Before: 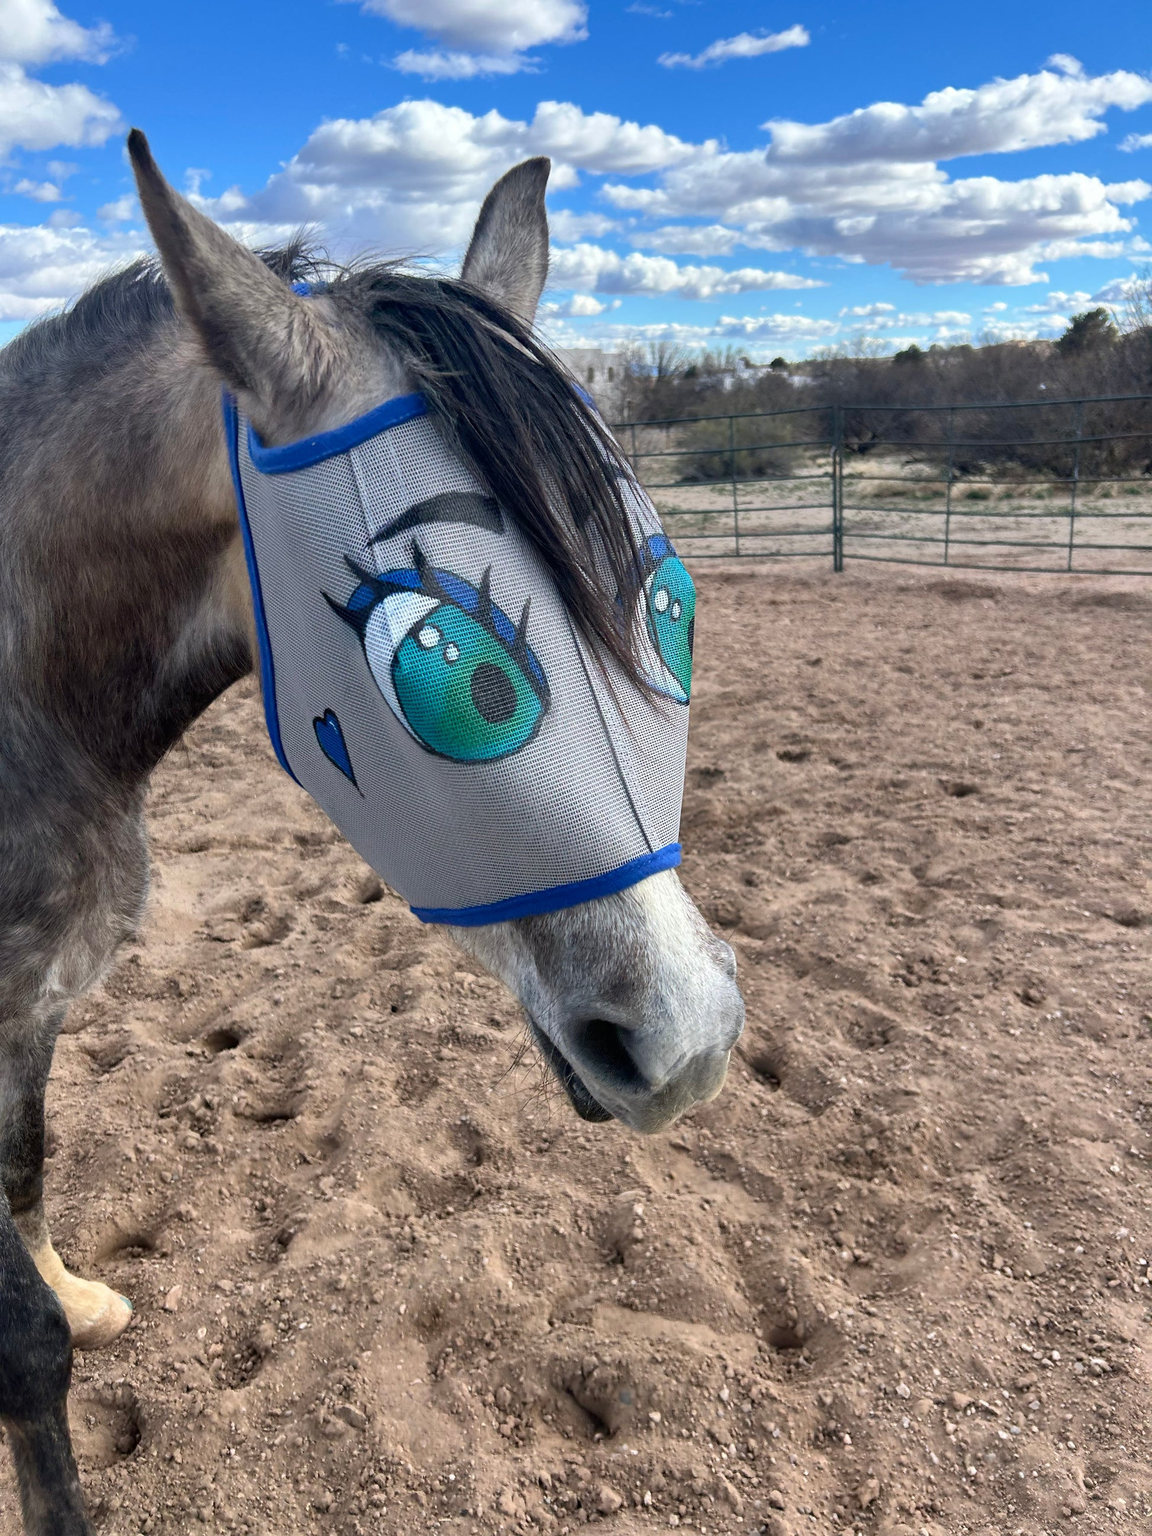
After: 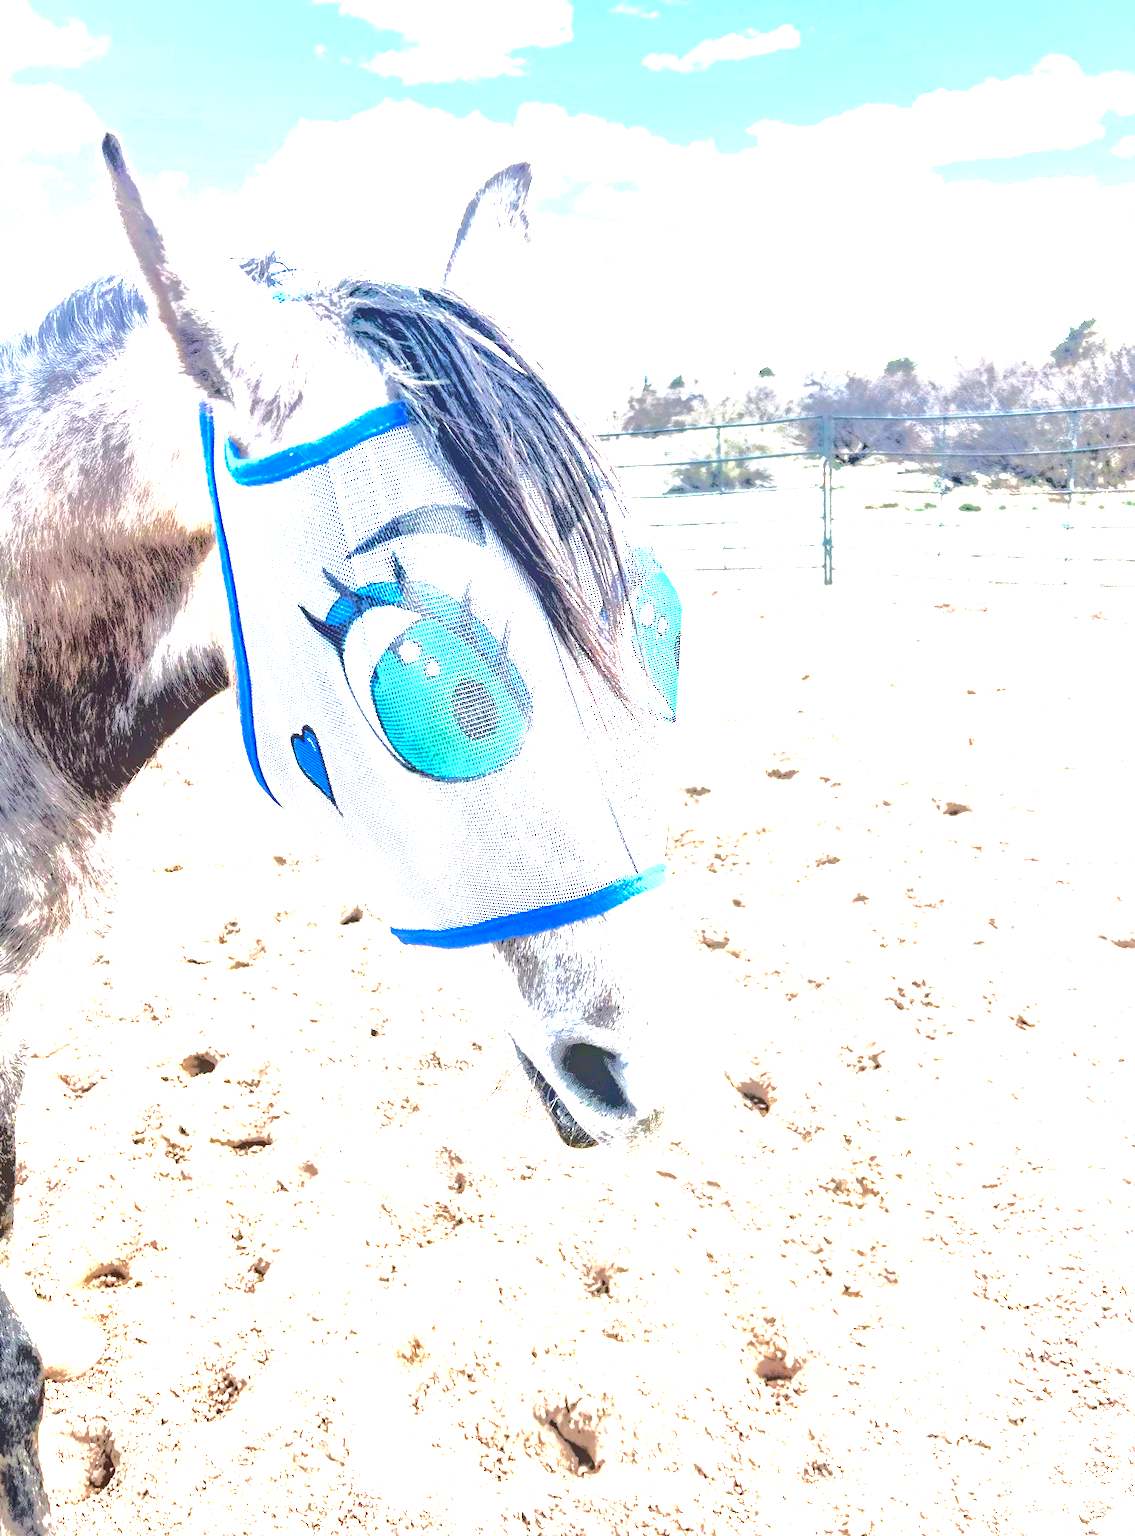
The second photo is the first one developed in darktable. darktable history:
shadows and highlights: shadows -20, white point adjustment -2, highlights -35
crop and rotate: left 2.536%, right 1.107%, bottom 2.246%
local contrast: detail 110%
tone equalizer: -8 EV -0.417 EV, -7 EV -0.389 EV, -6 EV -0.333 EV, -5 EV -0.222 EV, -3 EV 0.222 EV, -2 EV 0.333 EV, -1 EV 0.389 EV, +0 EV 0.417 EV, edges refinement/feathering 500, mask exposure compensation -1.57 EV, preserve details no
contrast brightness saturation: brightness -0.2, saturation 0.08
exposure: exposure 3 EV, compensate highlight preservation false
base curve: curves: ch0 [(0.065, 0.026) (0.236, 0.358) (0.53, 0.546) (0.777, 0.841) (0.924, 0.992)], preserve colors average RGB
